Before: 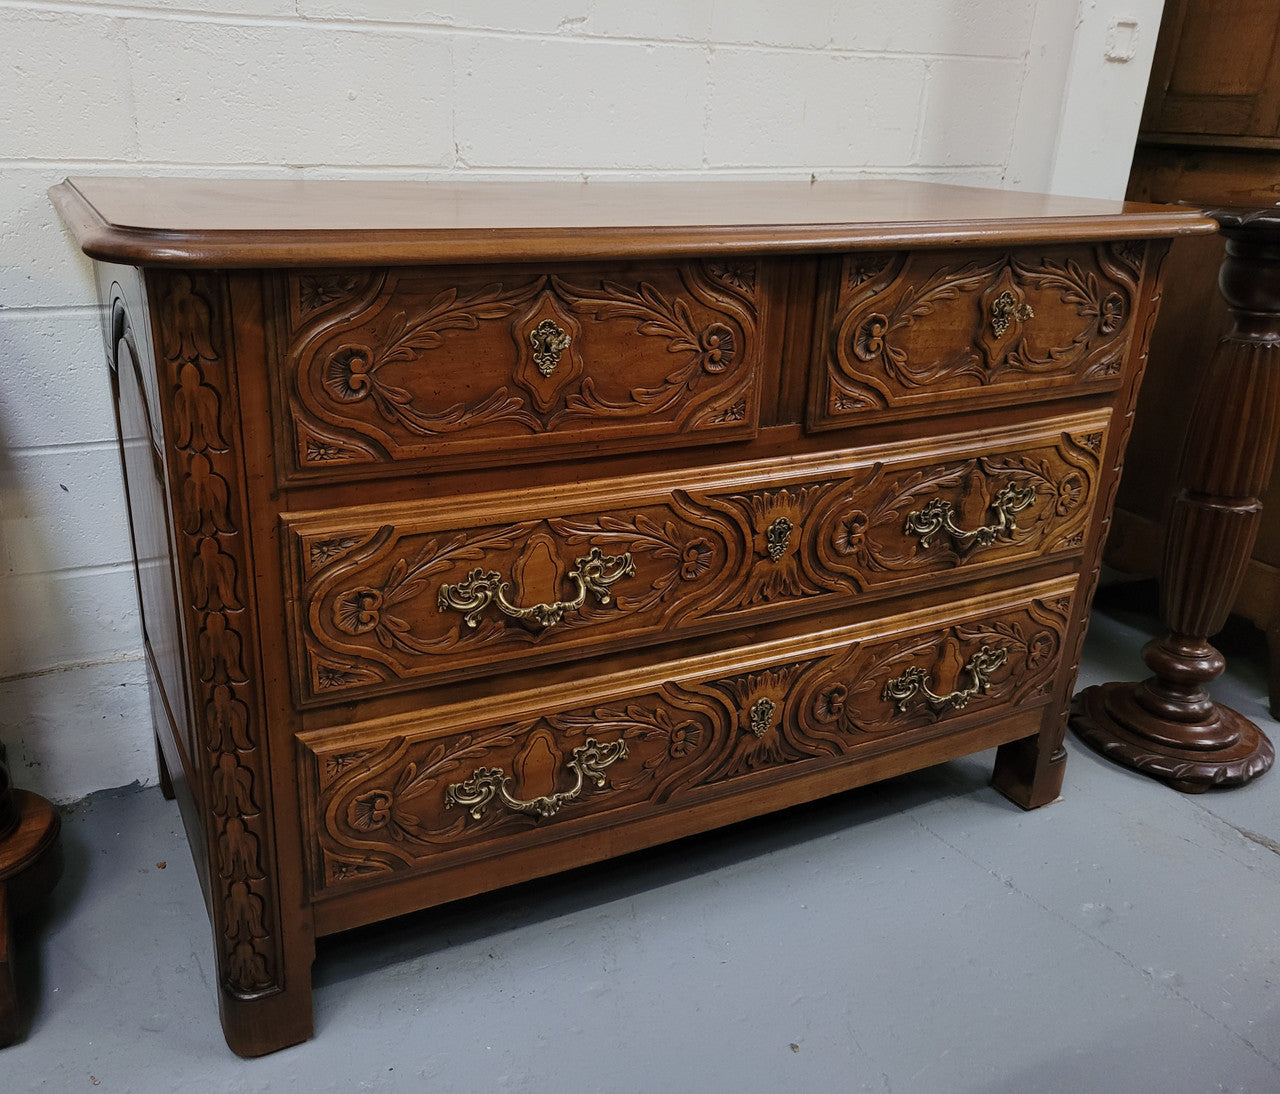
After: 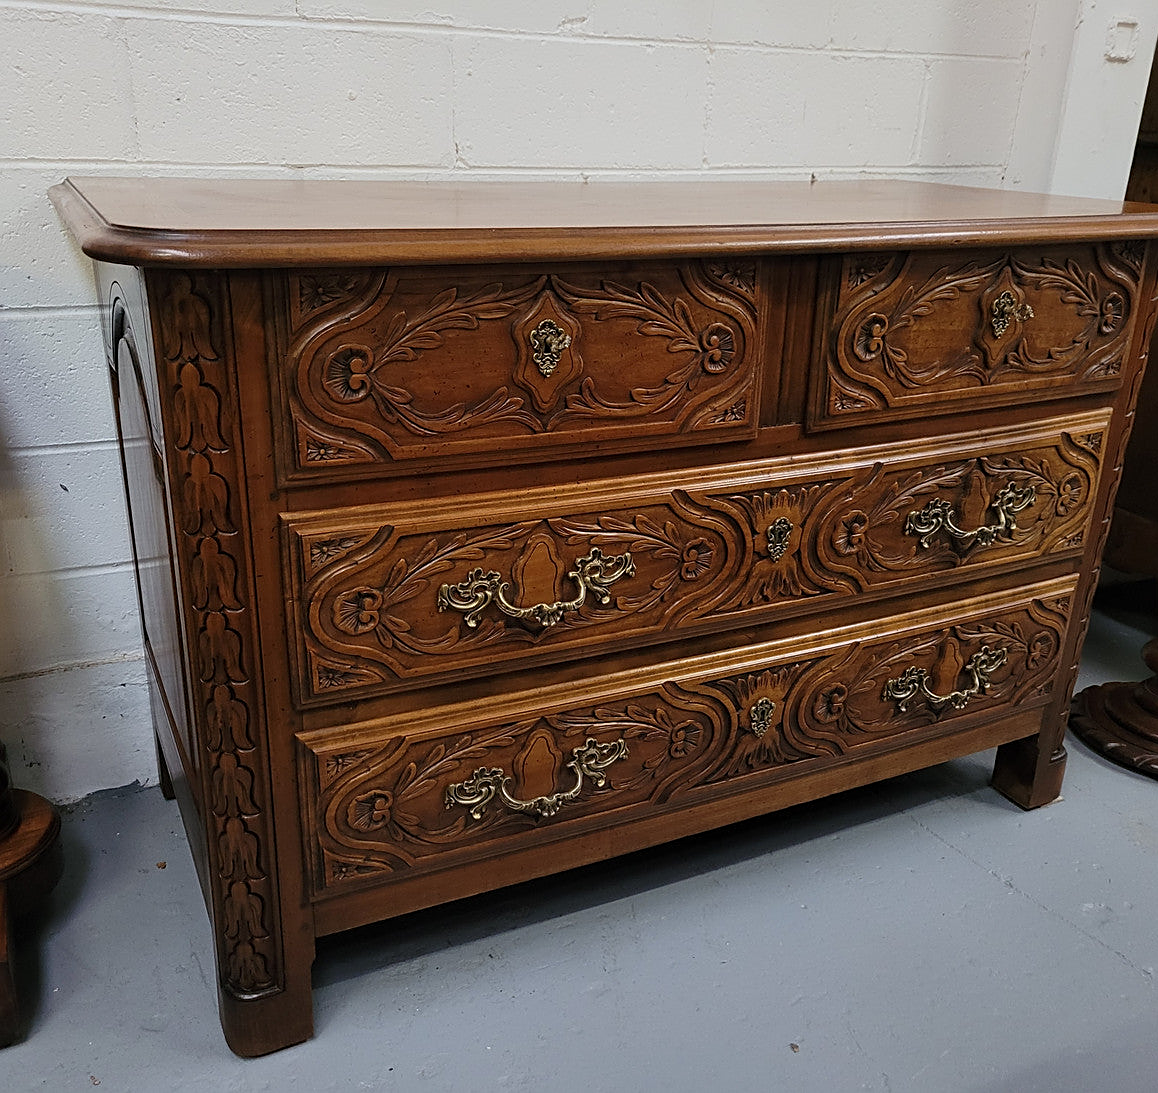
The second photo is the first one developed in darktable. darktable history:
crop: right 9.509%, bottom 0.031%
sharpen: on, module defaults
exposure: compensate highlight preservation false
